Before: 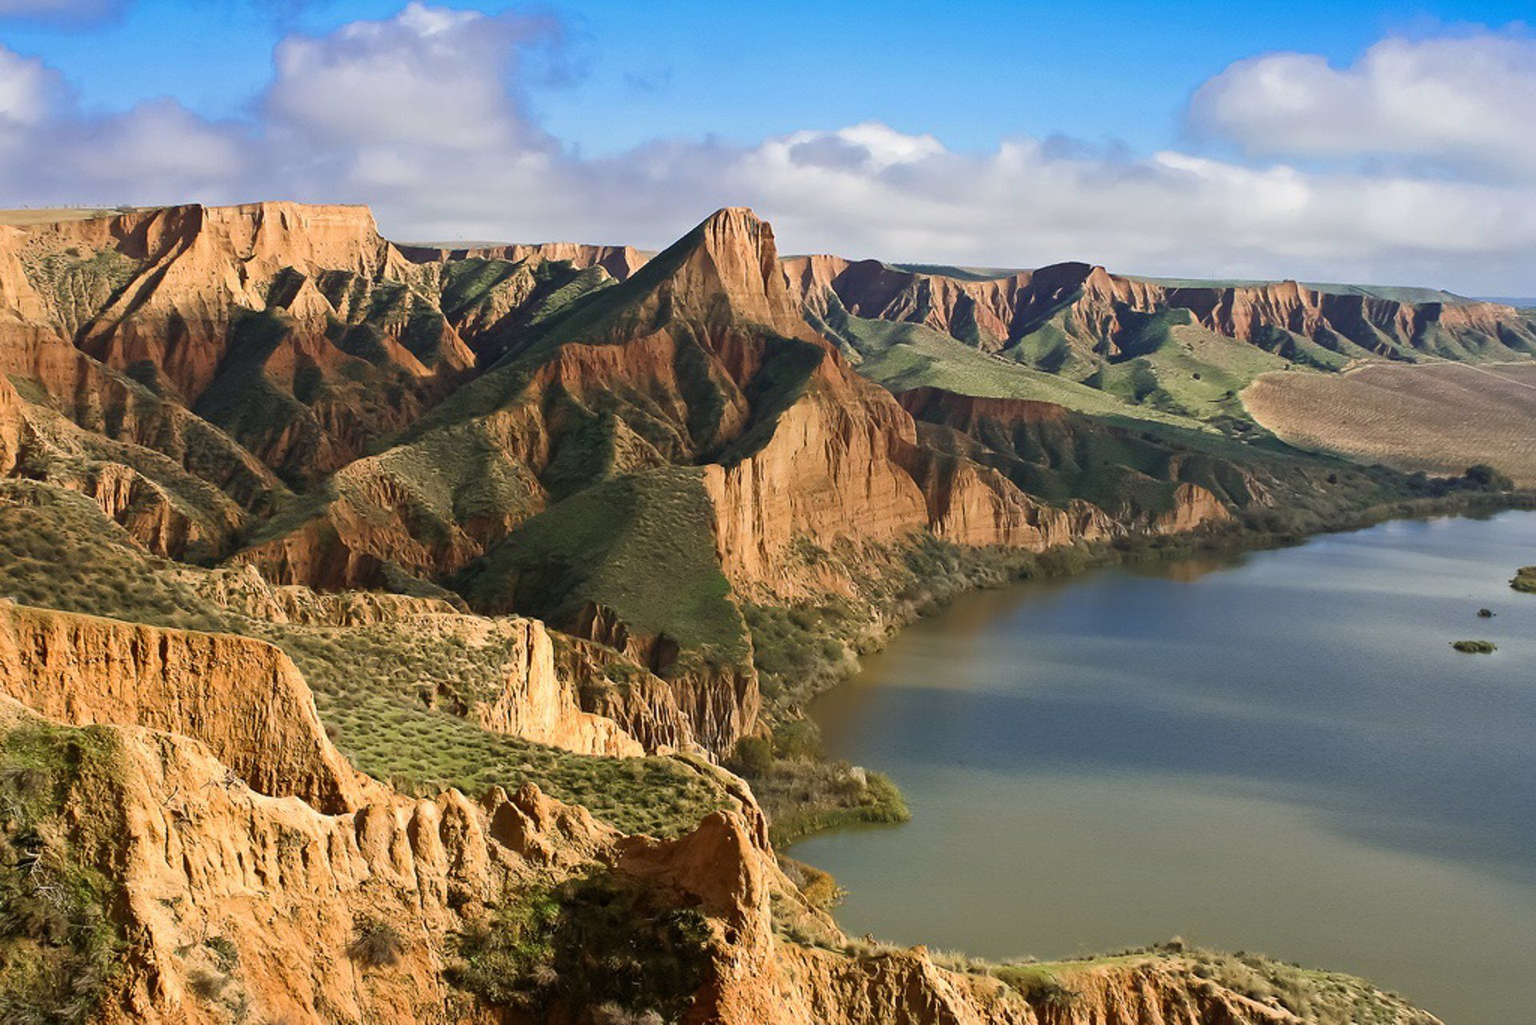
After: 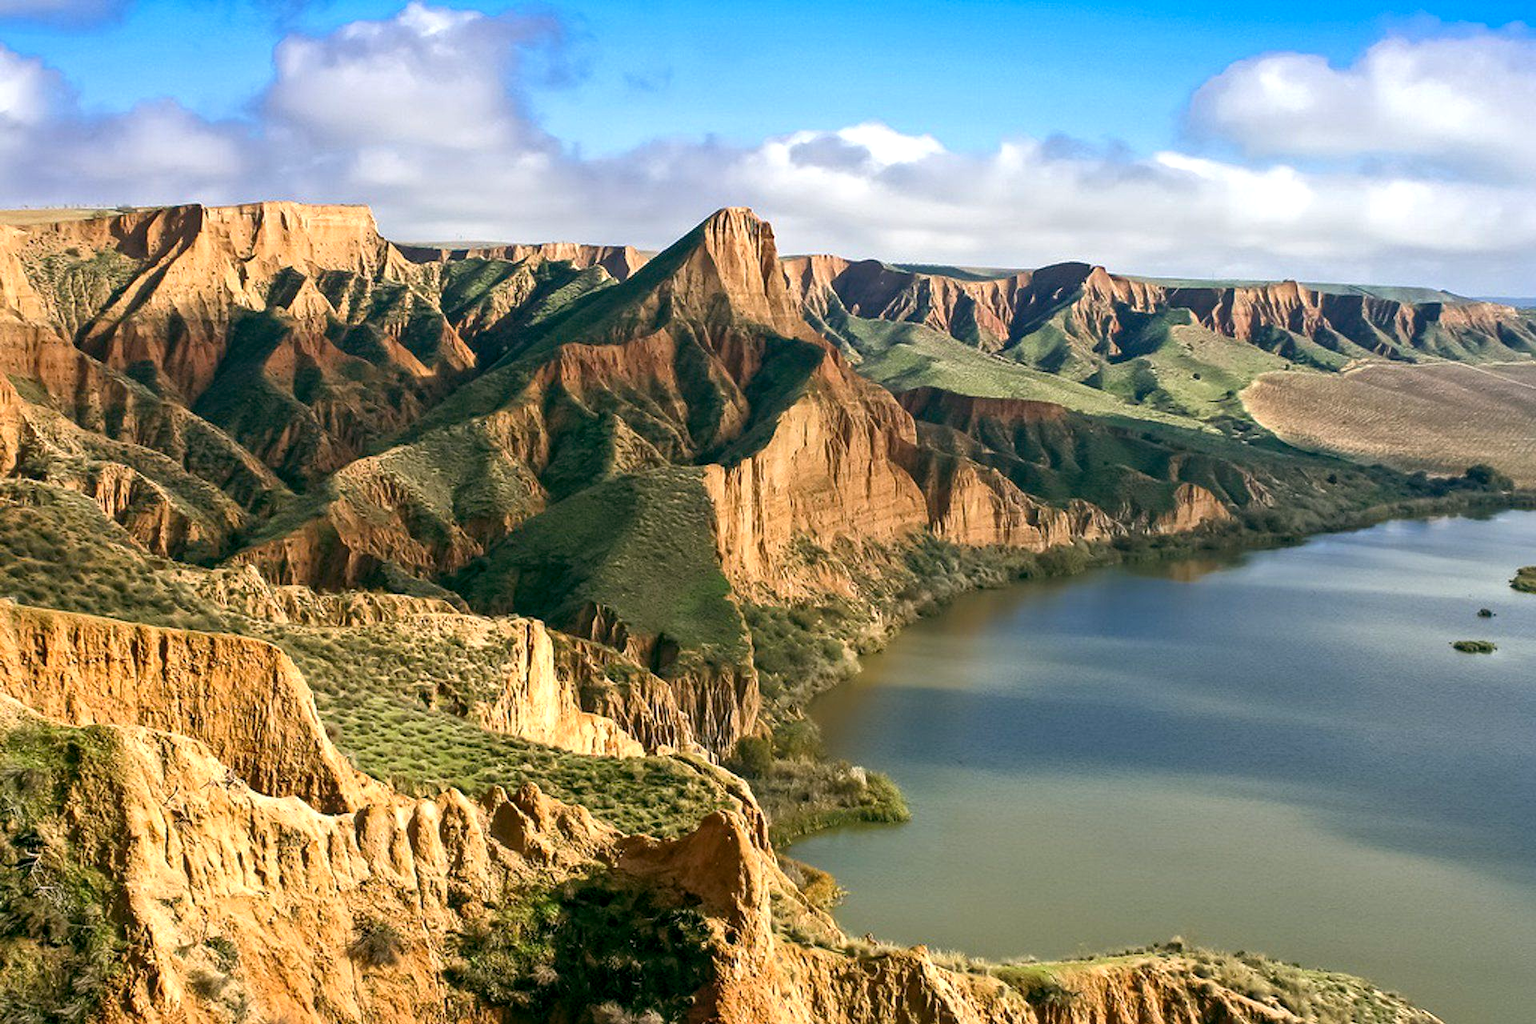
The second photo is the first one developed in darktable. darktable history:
color balance rgb: global offset › luminance -0.312%, global offset › chroma 0.112%, global offset › hue 167.08°, perceptual saturation grading › global saturation 0.115%, perceptual brilliance grading › global brilliance 10.676%
local contrast: on, module defaults
